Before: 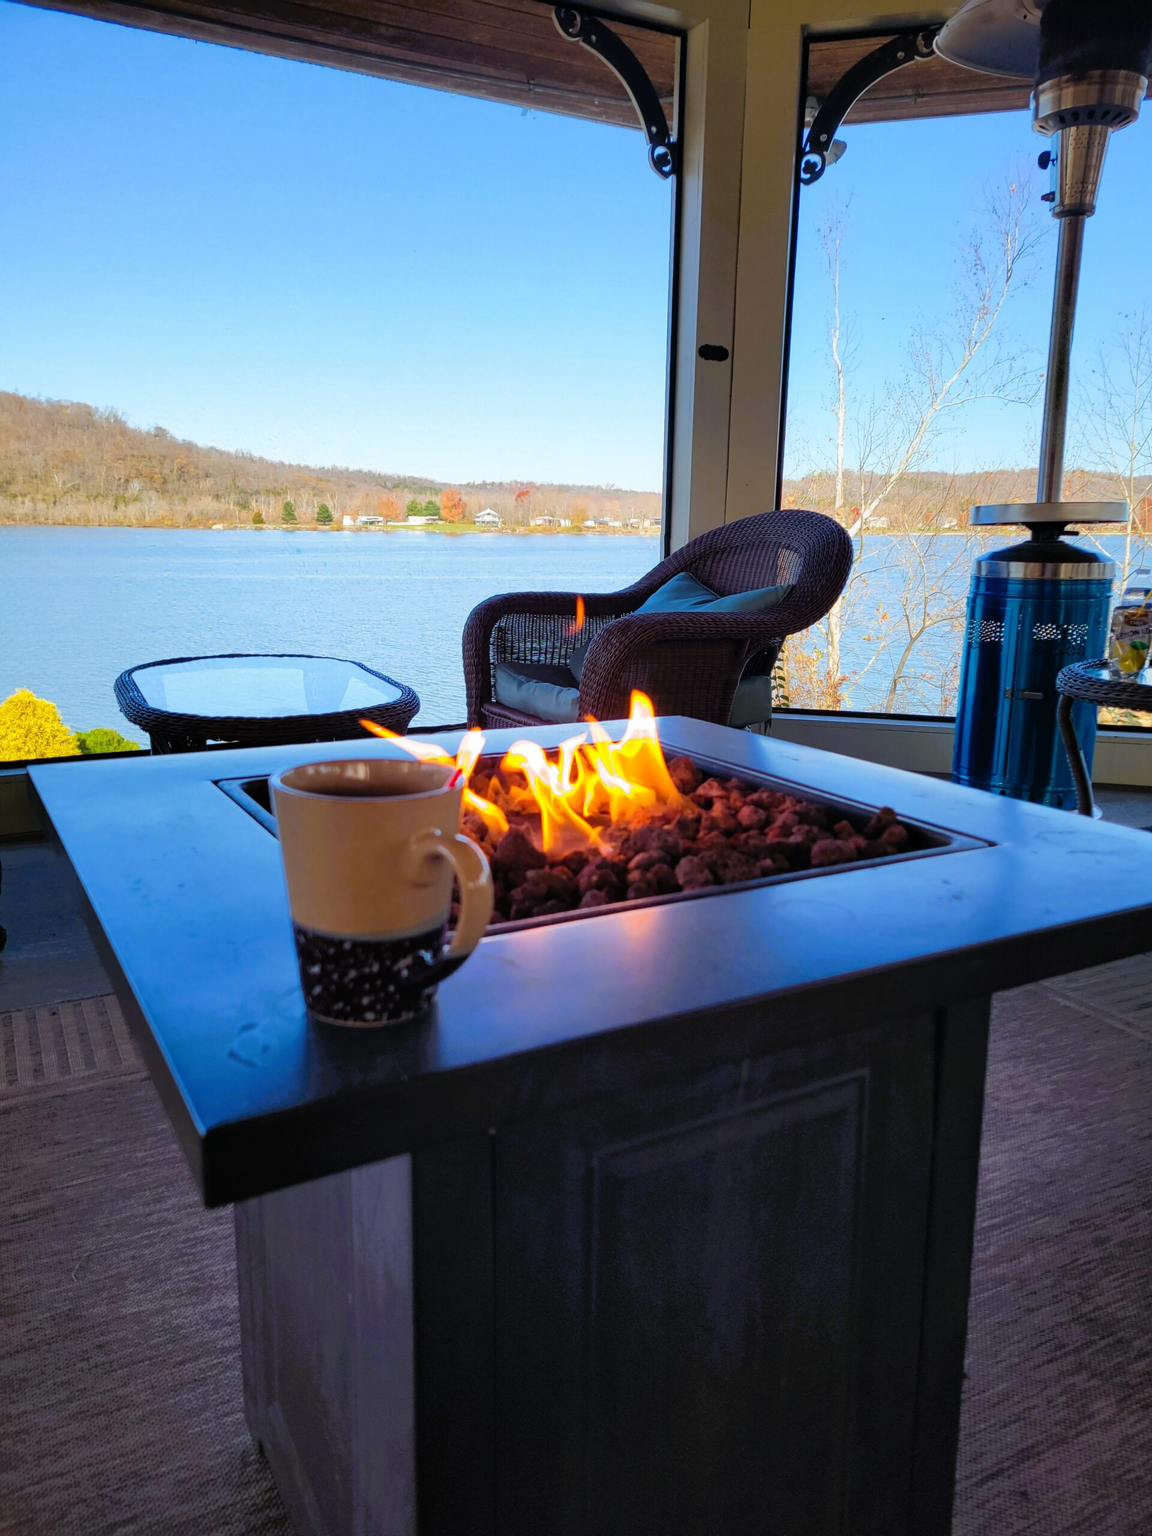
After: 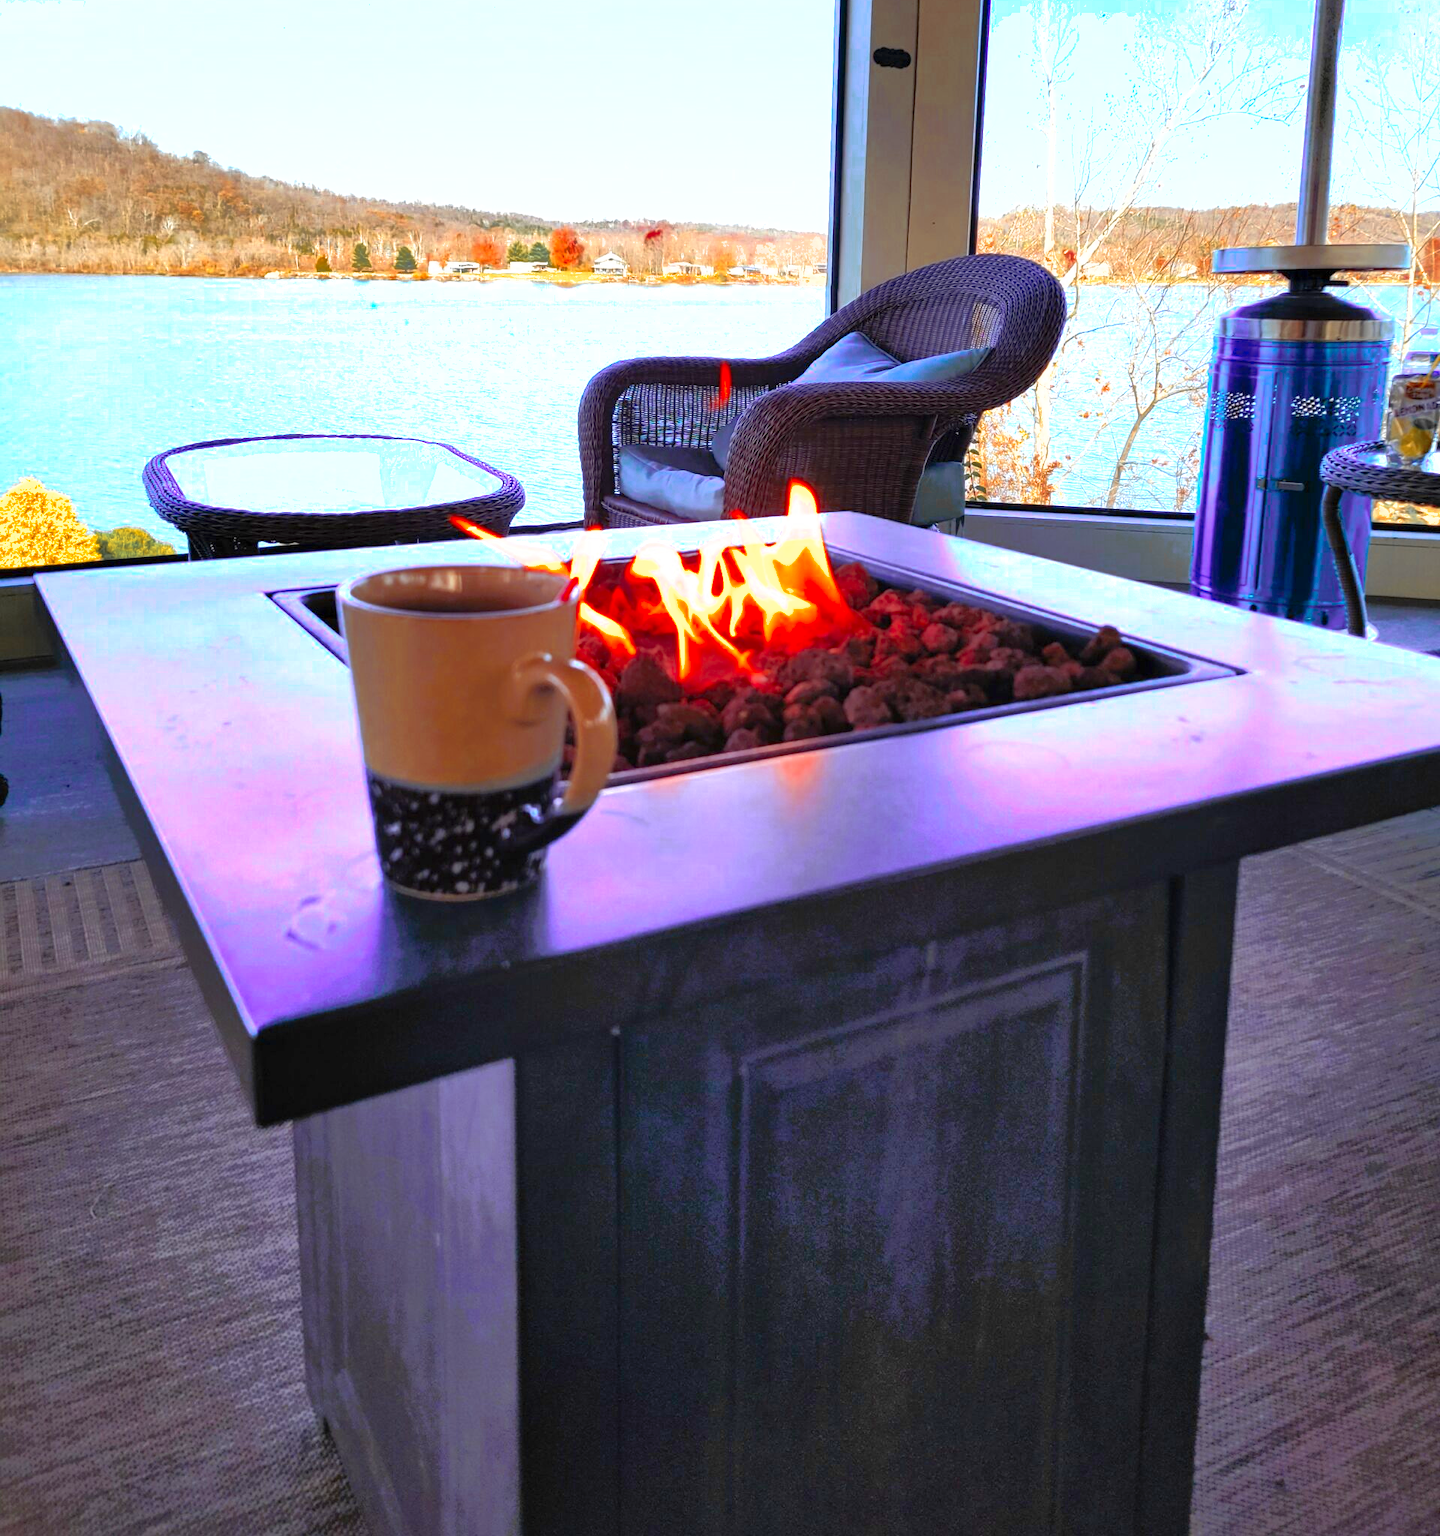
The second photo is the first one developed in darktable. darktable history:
color zones: curves: ch0 [(0, 0.363) (0.128, 0.373) (0.25, 0.5) (0.402, 0.407) (0.521, 0.525) (0.63, 0.559) (0.729, 0.662) (0.867, 0.471)]; ch1 [(0, 0.515) (0.136, 0.618) (0.25, 0.5) (0.378, 0) (0.516, 0) (0.622, 0.593) (0.737, 0.819) (0.87, 0.593)]; ch2 [(0, 0.529) (0.128, 0.471) (0.282, 0.451) (0.386, 0.662) (0.516, 0.525) (0.633, 0.554) (0.75, 0.62) (0.875, 0.441)]
crop and rotate: top 19.998%
exposure: exposure 0.7 EV, compensate highlight preservation false
shadows and highlights: on, module defaults
